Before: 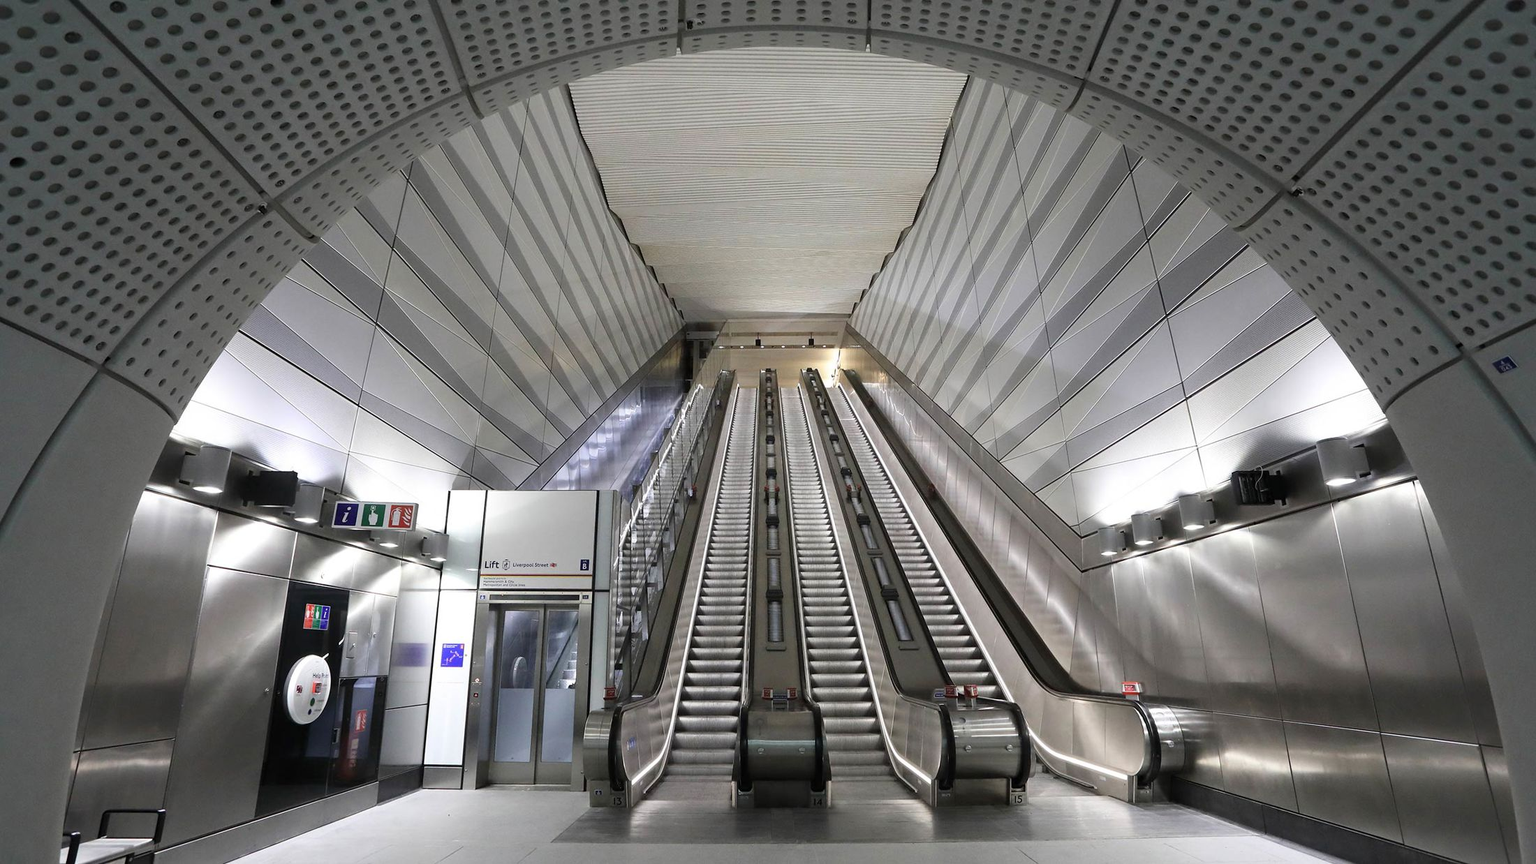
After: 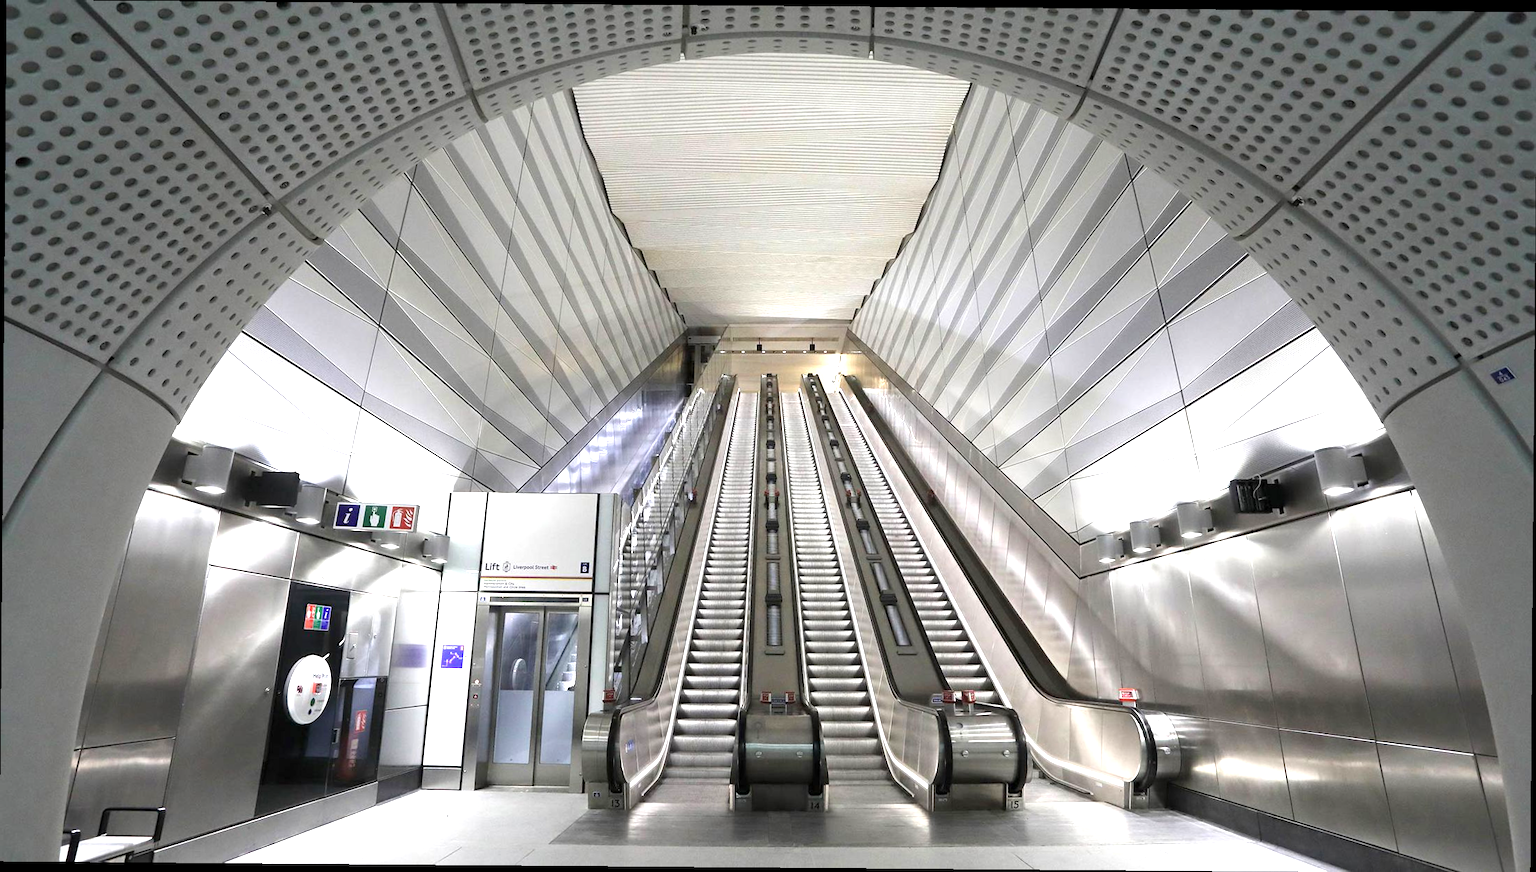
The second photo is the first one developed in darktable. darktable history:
crop and rotate: angle -0.462°
exposure: black level correction 0.001, exposure 0.962 EV, compensate highlight preservation false
